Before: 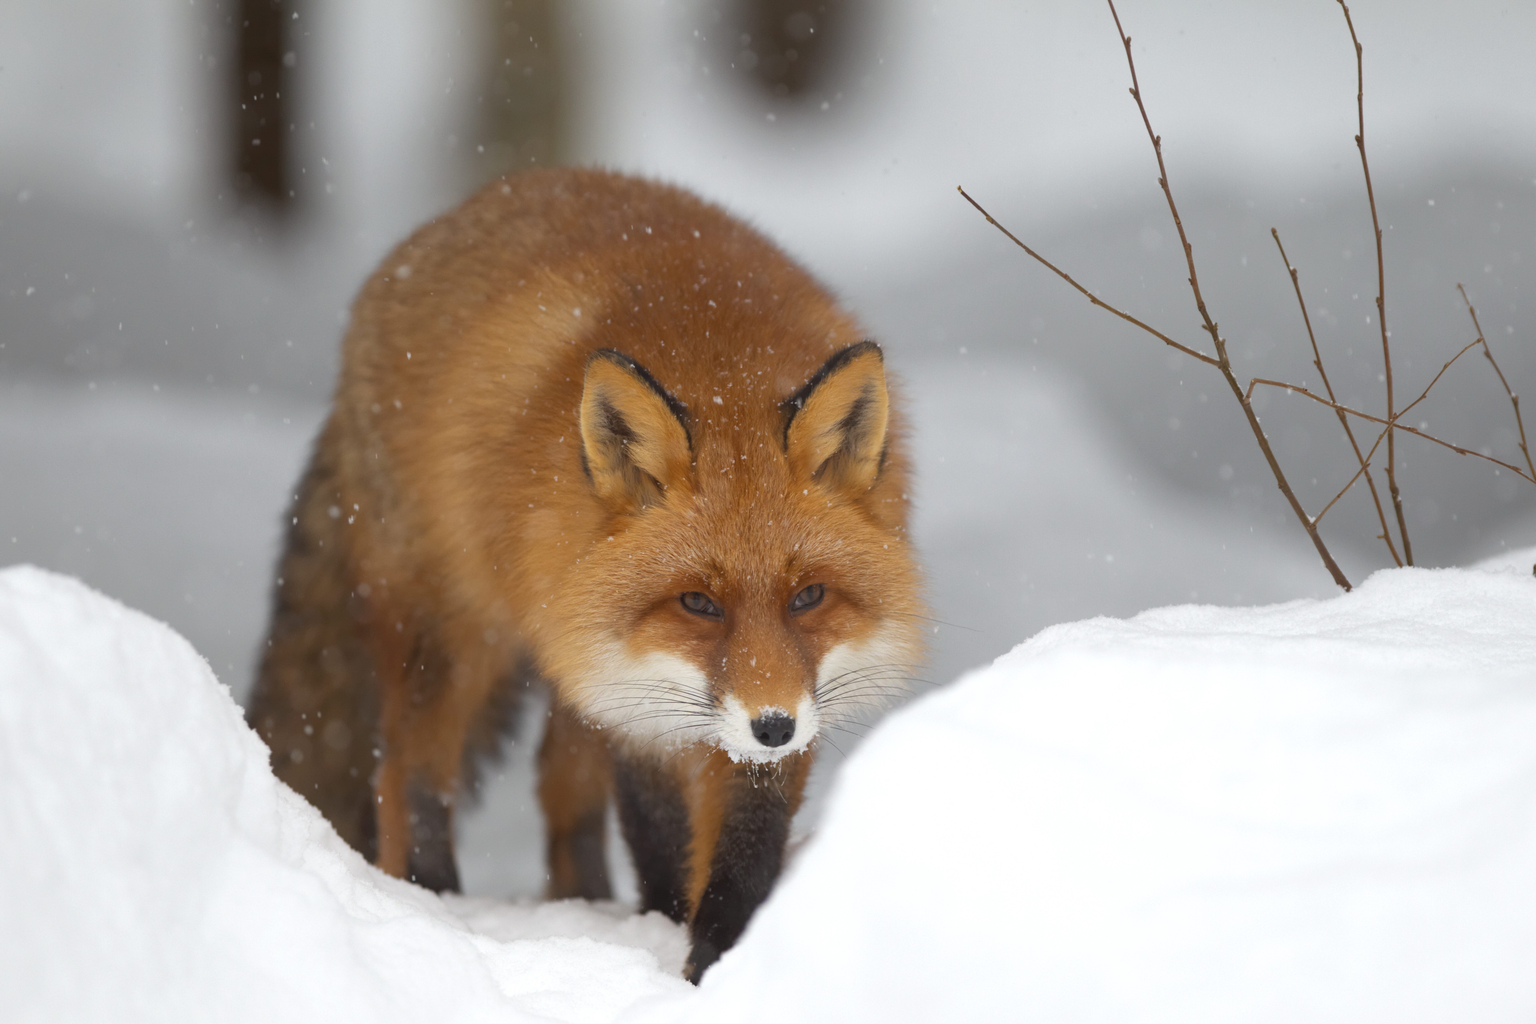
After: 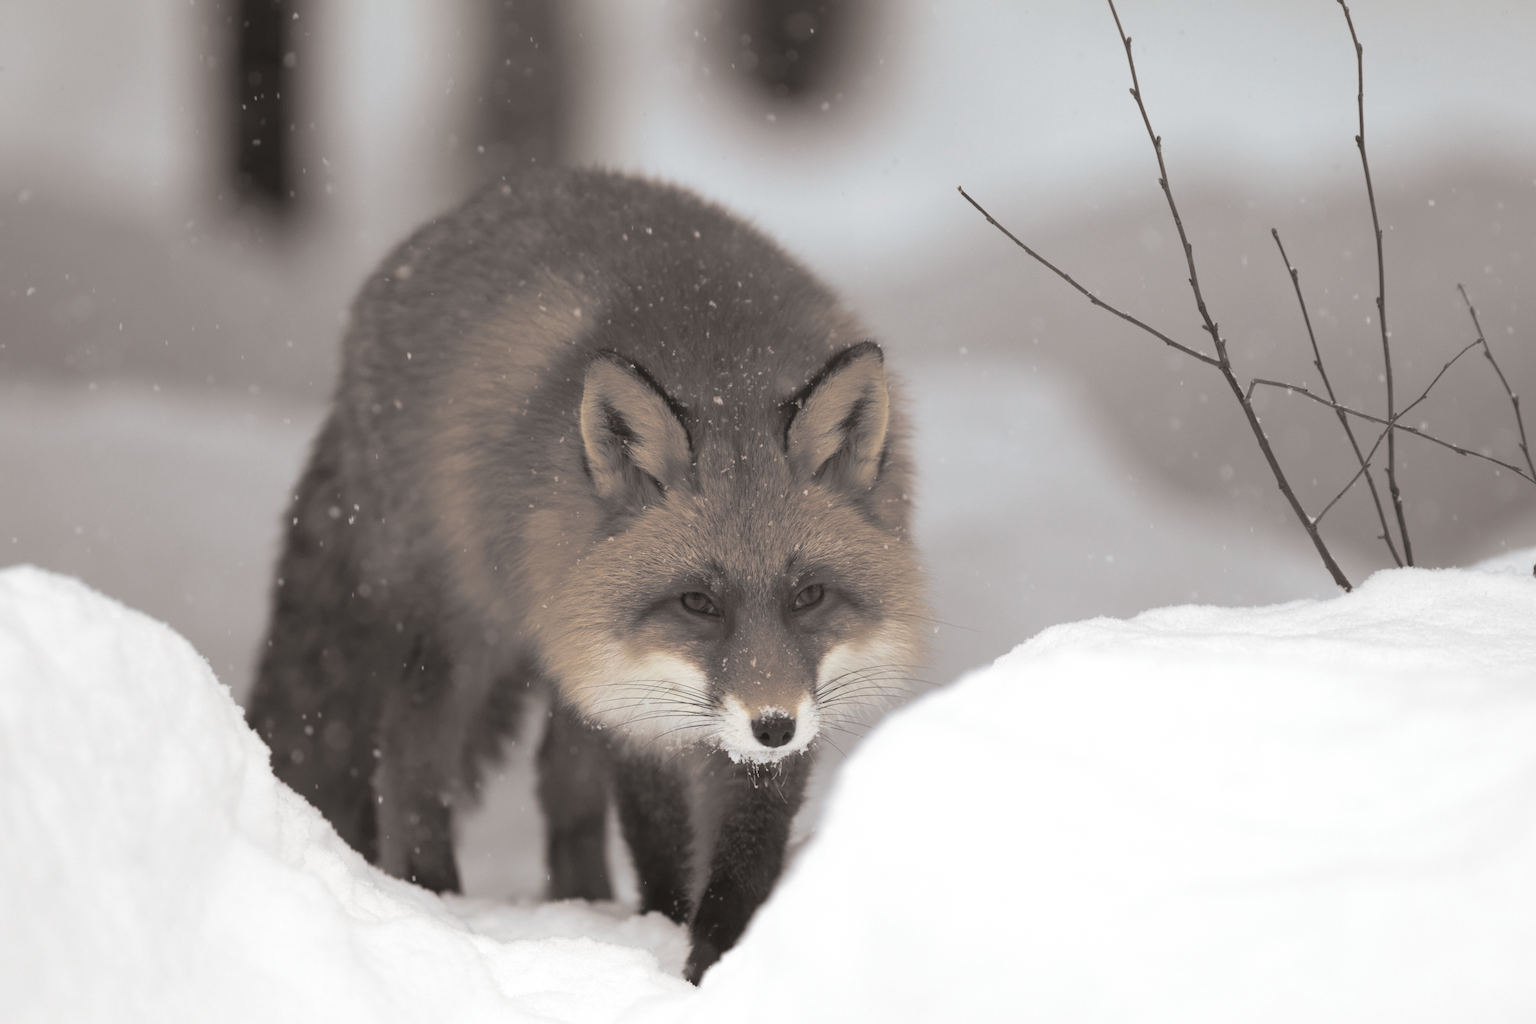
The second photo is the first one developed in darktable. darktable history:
split-toning: shadows › hue 26°, shadows › saturation 0.09, highlights › hue 40°, highlights › saturation 0.18, balance -63, compress 0%
rotate and perspective: crop left 0, crop top 0
